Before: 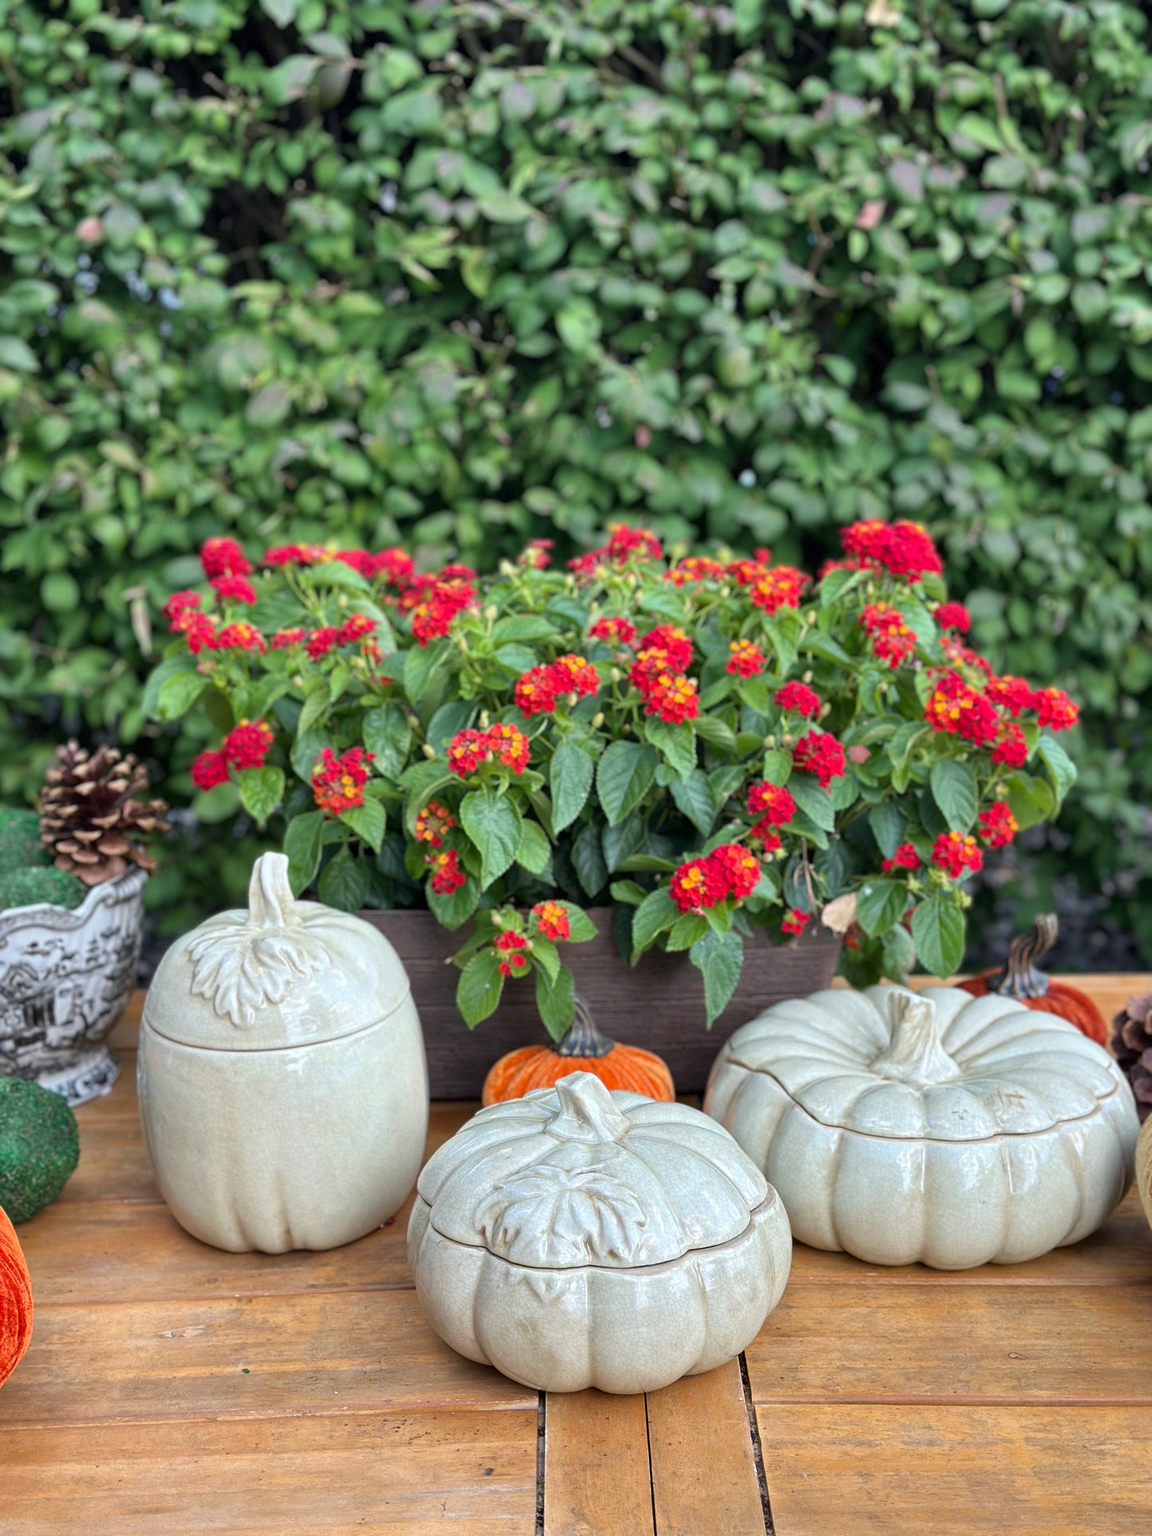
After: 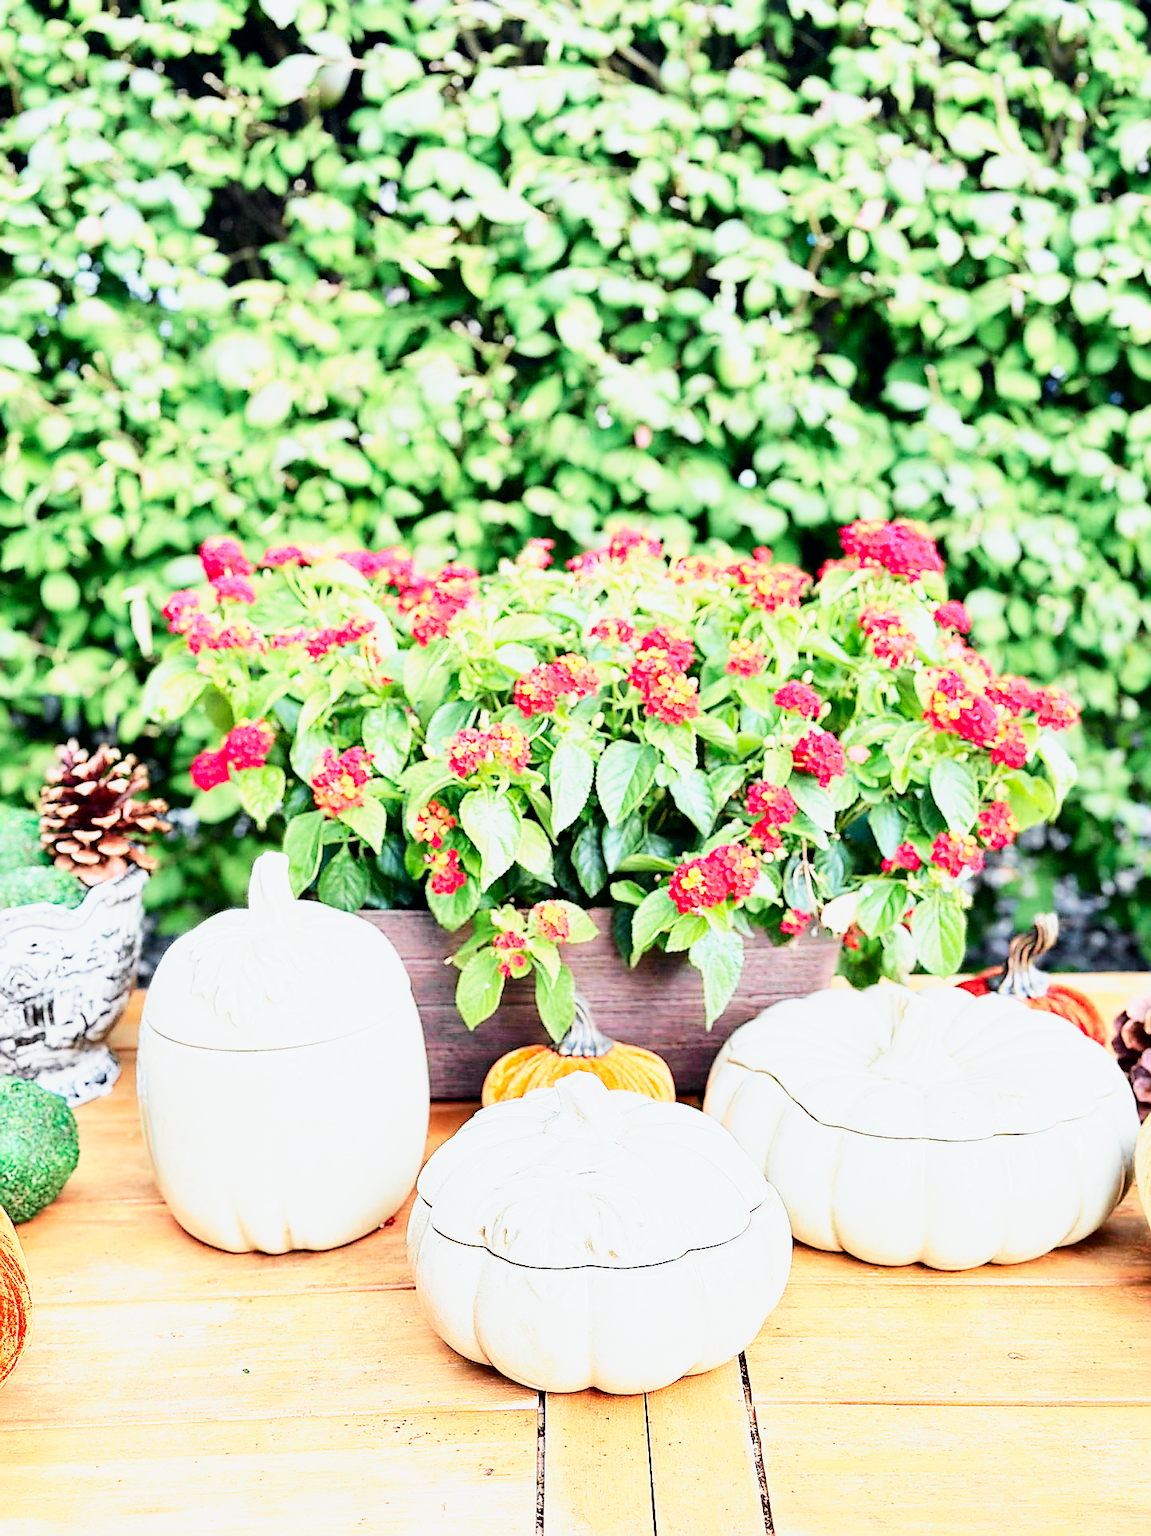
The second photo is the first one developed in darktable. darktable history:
tone curve: curves: ch0 [(0, 0) (0.058, 0.027) (0.214, 0.183) (0.304, 0.288) (0.51, 0.549) (0.658, 0.7) (0.741, 0.775) (0.844, 0.866) (0.986, 0.957)]; ch1 [(0, 0) (0.172, 0.123) (0.312, 0.296) (0.437, 0.429) (0.471, 0.469) (0.502, 0.5) (0.513, 0.515) (0.572, 0.603) (0.617, 0.653) (0.68, 0.724) (0.889, 0.924) (1, 1)]; ch2 [(0, 0) (0.411, 0.424) (0.489, 0.49) (0.502, 0.5) (0.517, 0.519) (0.549, 0.578) (0.604, 0.628) (0.693, 0.686) (1, 1)], color space Lab, independent channels, preserve colors none
exposure: exposure 0.921 EV, compensate highlight preservation false
sharpen: radius 1.4, amount 1.25, threshold 0.7
base curve: curves: ch0 [(0, 0) (0.007, 0.004) (0.027, 0.03) (0.046, 0.07) (0.207, 0.54) (0.442, 0.872) (0.673, 0.972) (1, 1)], preserve colors none
